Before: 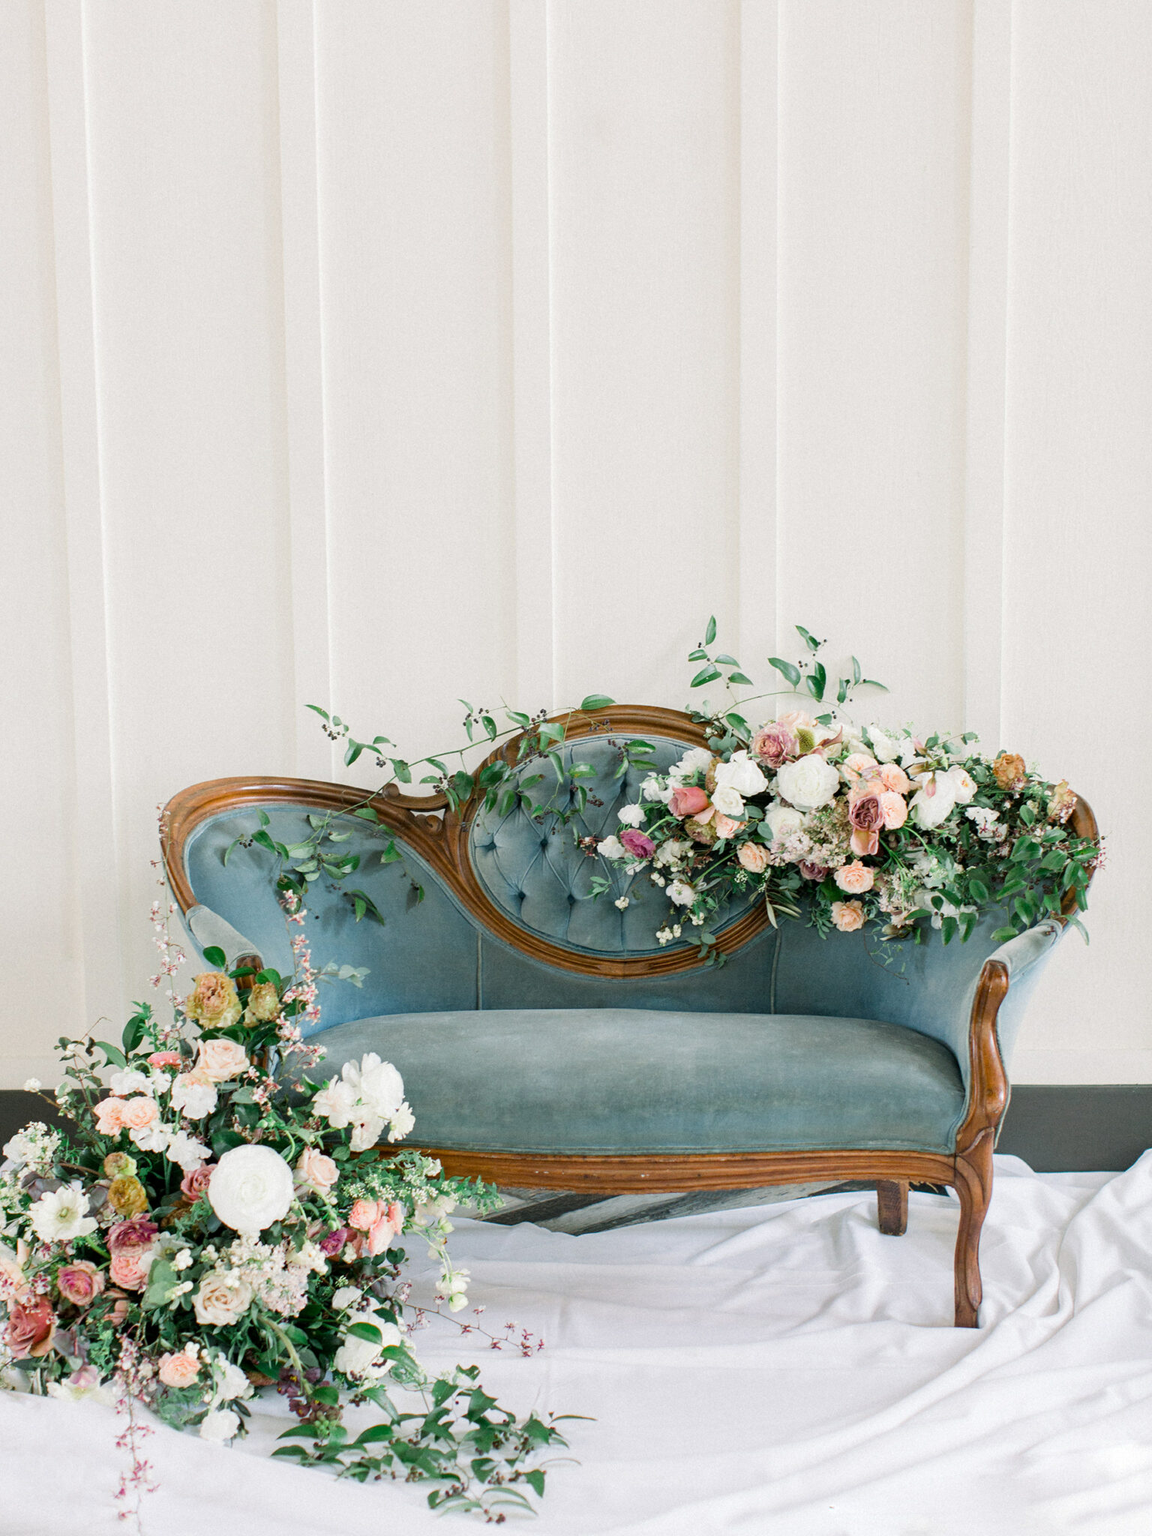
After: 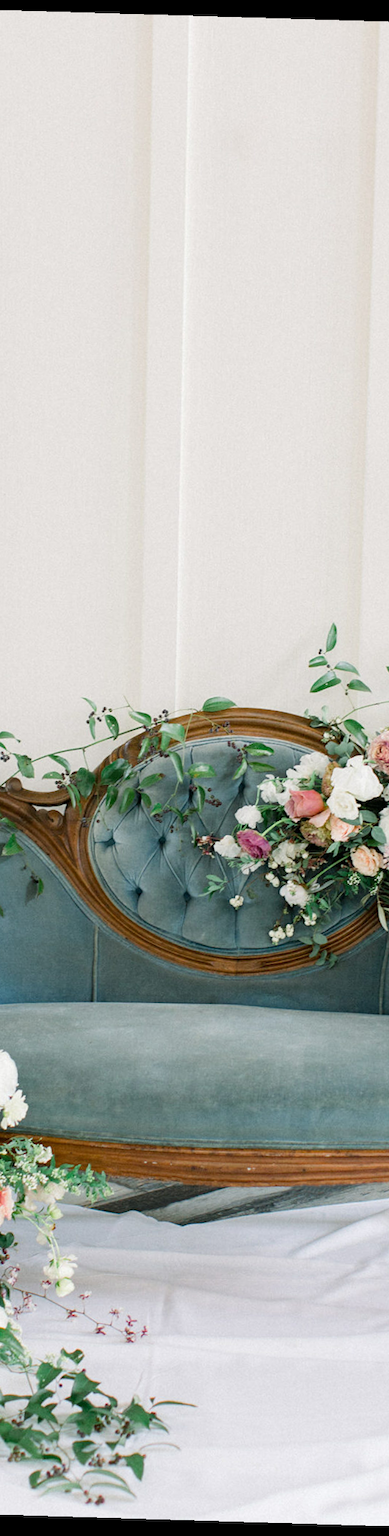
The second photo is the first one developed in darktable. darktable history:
rotate and perspective: rotation 1.72°, automatic cropping off
crop: left 33.36%, right 33.36%
